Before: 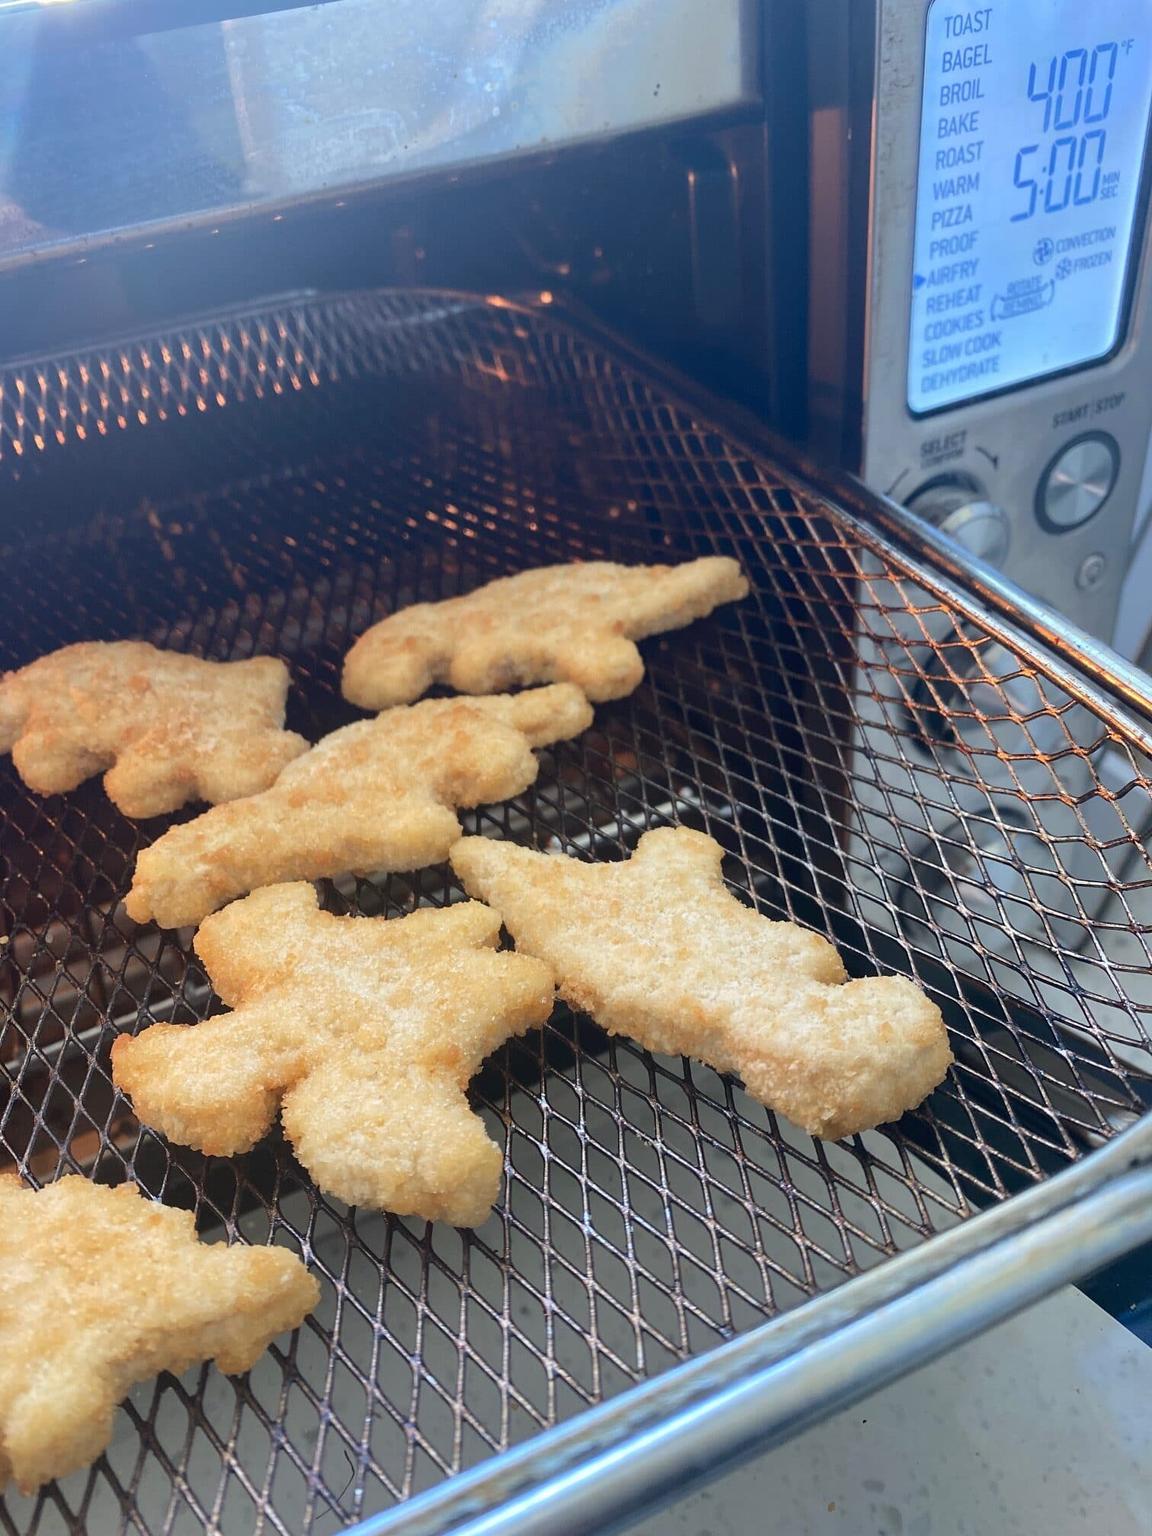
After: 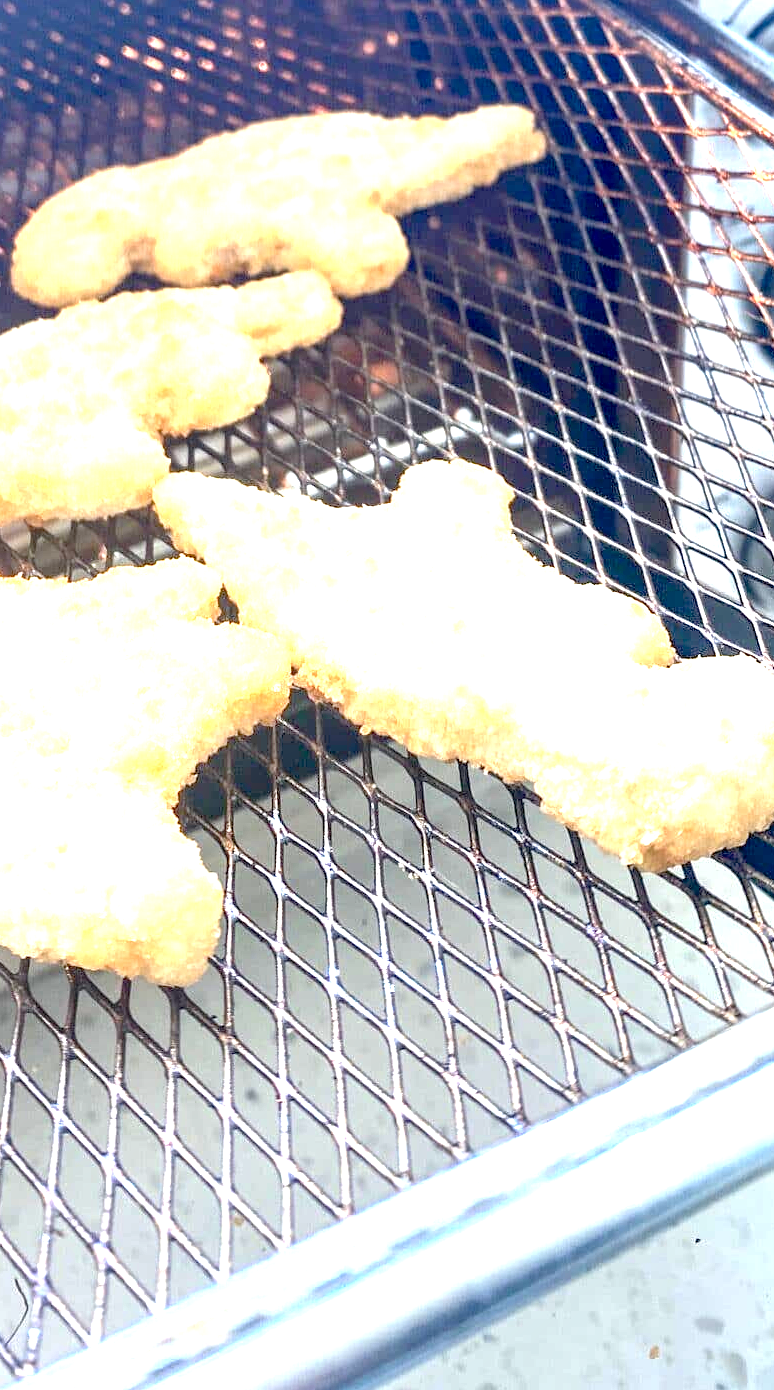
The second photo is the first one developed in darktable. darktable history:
crop and rotate: left 28.922%, top 31.033%, right 19.851%
exposure: black level correction 0.005, exposure 2.067 EV, compensate highlight preservation false
local contrast: on, module defaults
